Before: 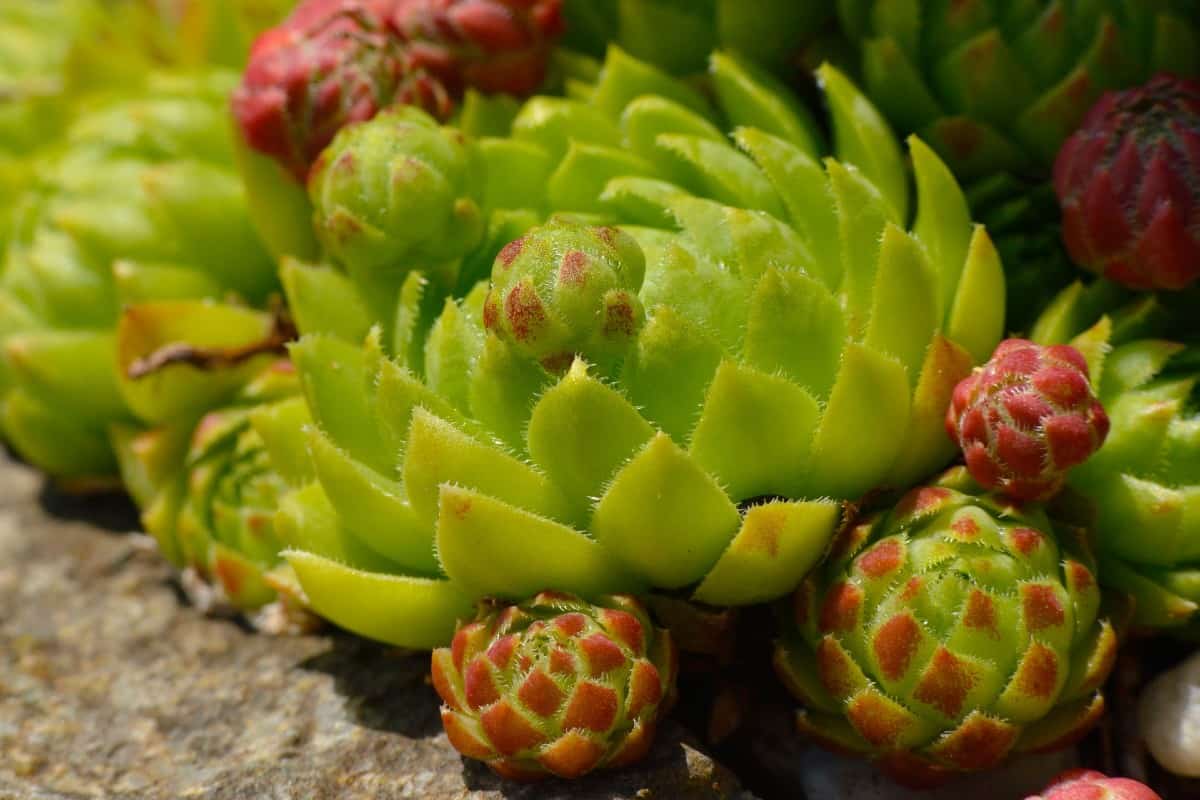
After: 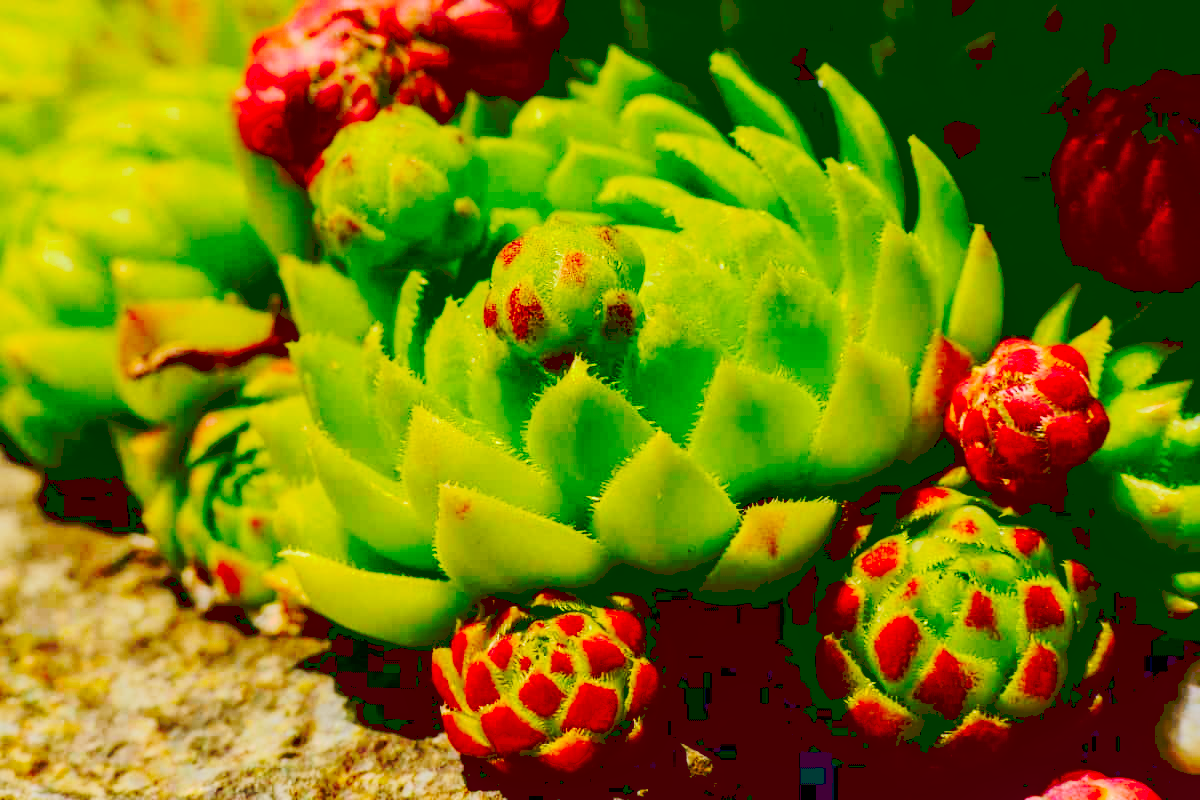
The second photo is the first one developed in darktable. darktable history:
tone curve: curves: ch0 [(0, 0) (0.003, 0.198) (0.011, 0.198) (0.025, 0.198) (0.044, 0.198) (0.069, 0.201) (0.1, 0.202) (0.136, 0.207) (0.177, 0.212) (0.224, 0.222) (0.277, 0.27) (0.335, 0.332) (0.399, 0.422) (0.468, 0.542) (0.543, 0.626) (0.623, 0.698) (0.709, 0.764) (0.801, 0.82) (0.898, 0.863) (1, 1)], preserve colors none
velvia: on, module defaults
exposure: black level correction 0.056, exposure -0.034 EV, compensate highlight preservation false
local contrast: on, module defaults
contrast brightness saturation: contrast 0.202, brightness 0.201, saturation 0.793
